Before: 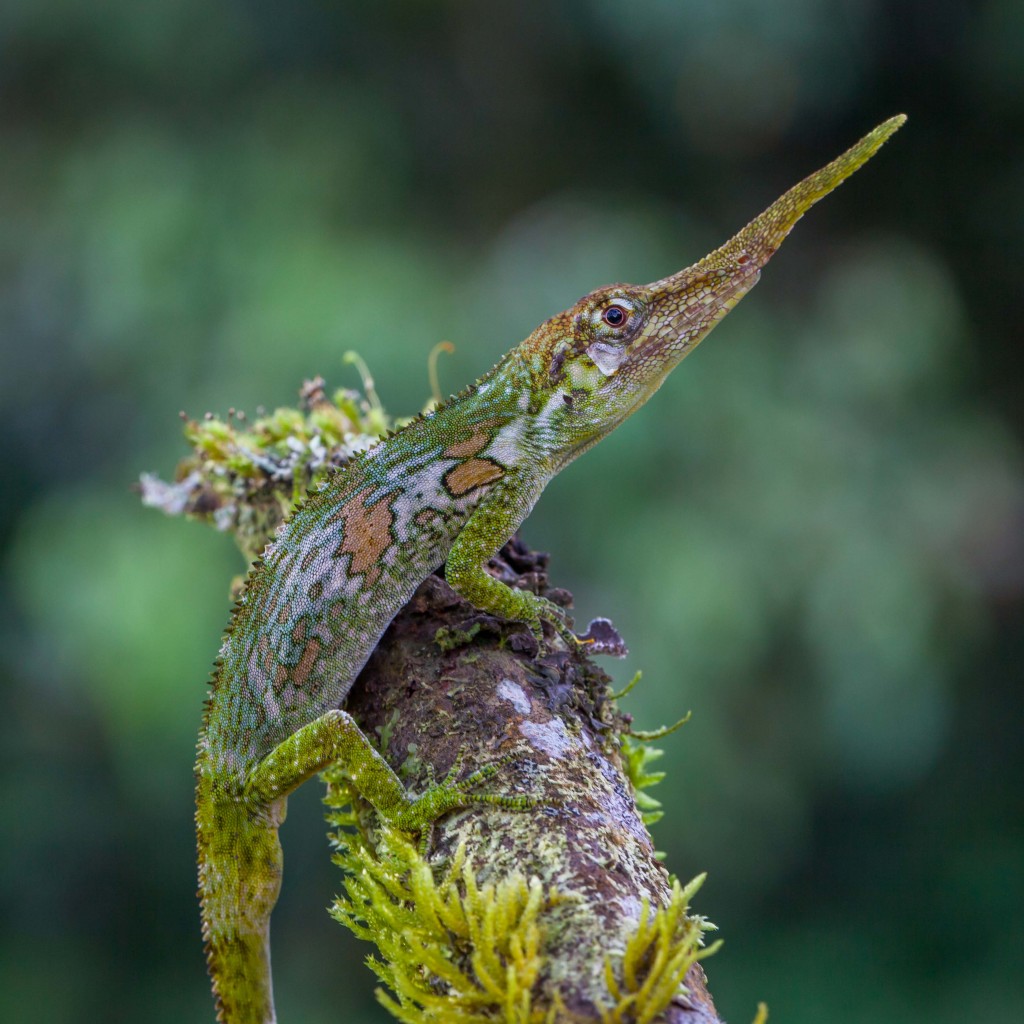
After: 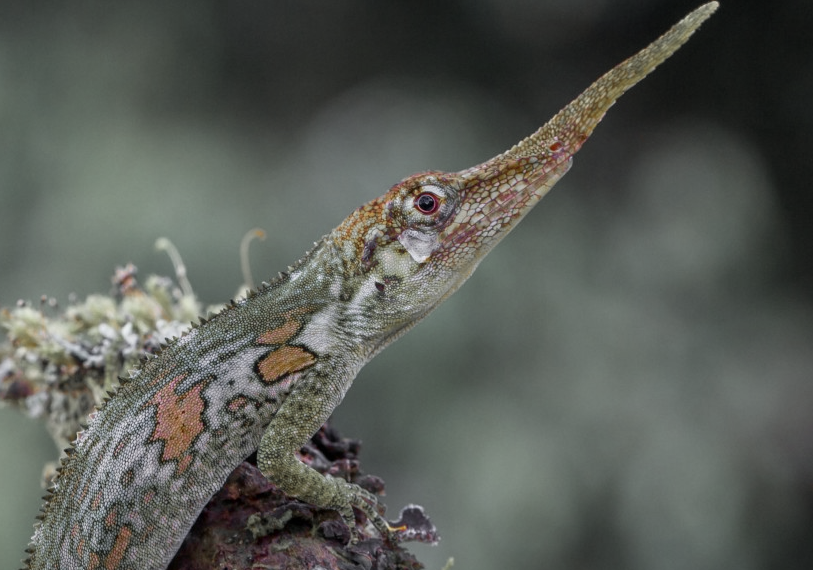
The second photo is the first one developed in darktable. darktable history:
color zones: curves: ch1 [(0, 0.638) (0.193, 0.442) (0.286, 0.15) (0.429, 0.14) (0.571, 0.142) (0.714, 0.154) (0.857, 0.175) (1, 0.638)]
crop: left 18.38%, top 11.092%, right 2.134%, bottom 33.217%
